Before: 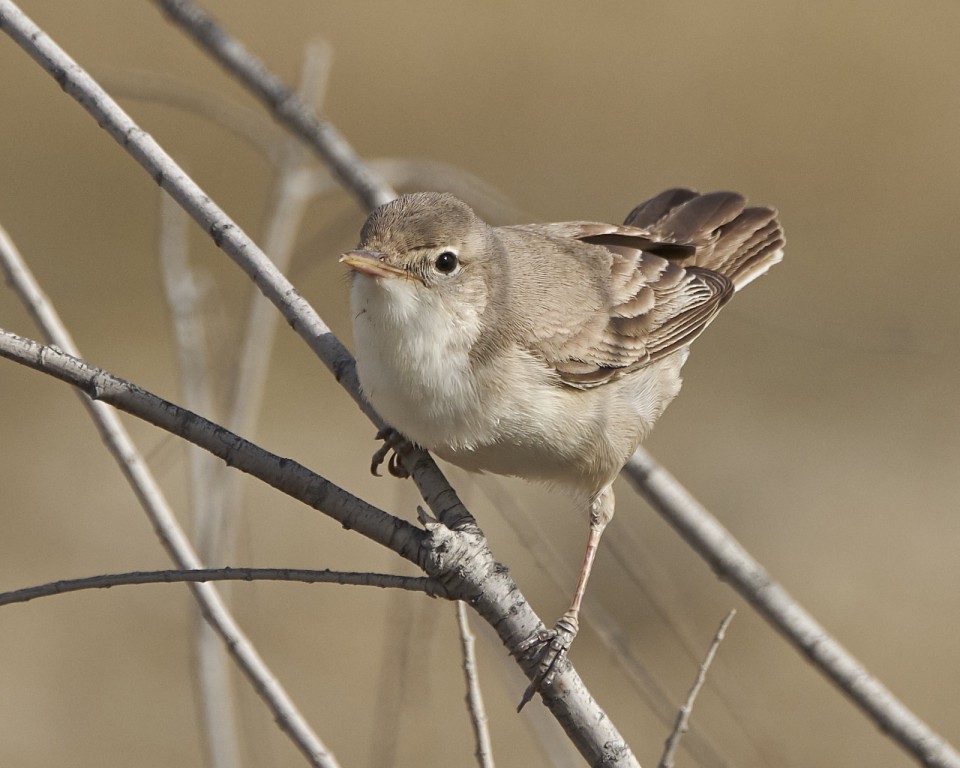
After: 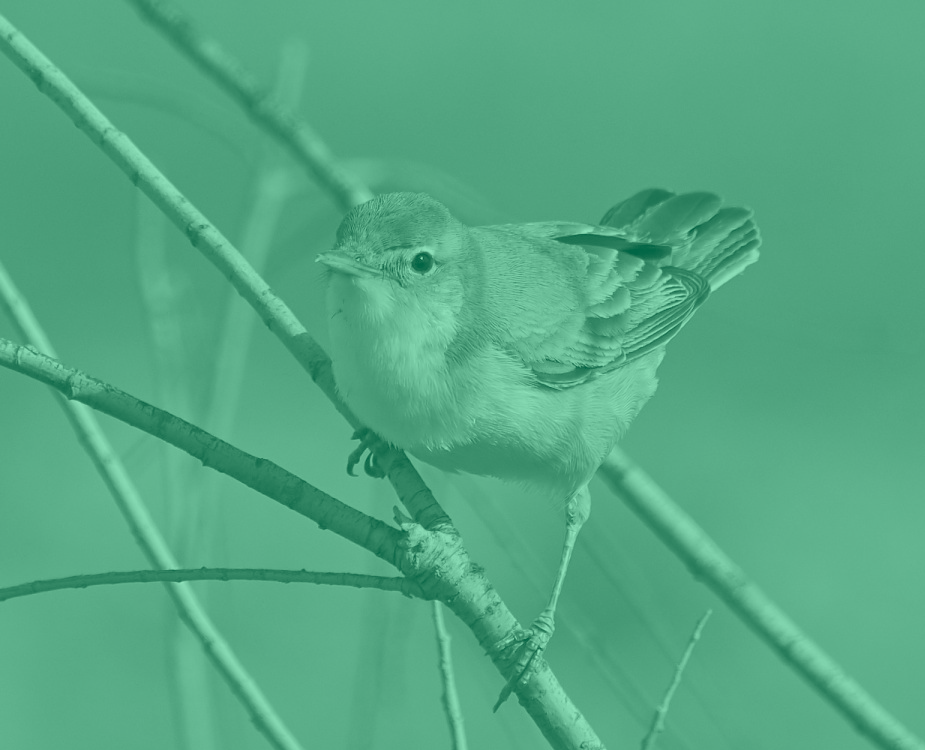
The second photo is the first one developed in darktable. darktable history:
colorize: hue 147.6°, saturation 65%, lightness 21.64%
crop and rotate: left 2.536%, right 1.107%, bottom 2.246%
